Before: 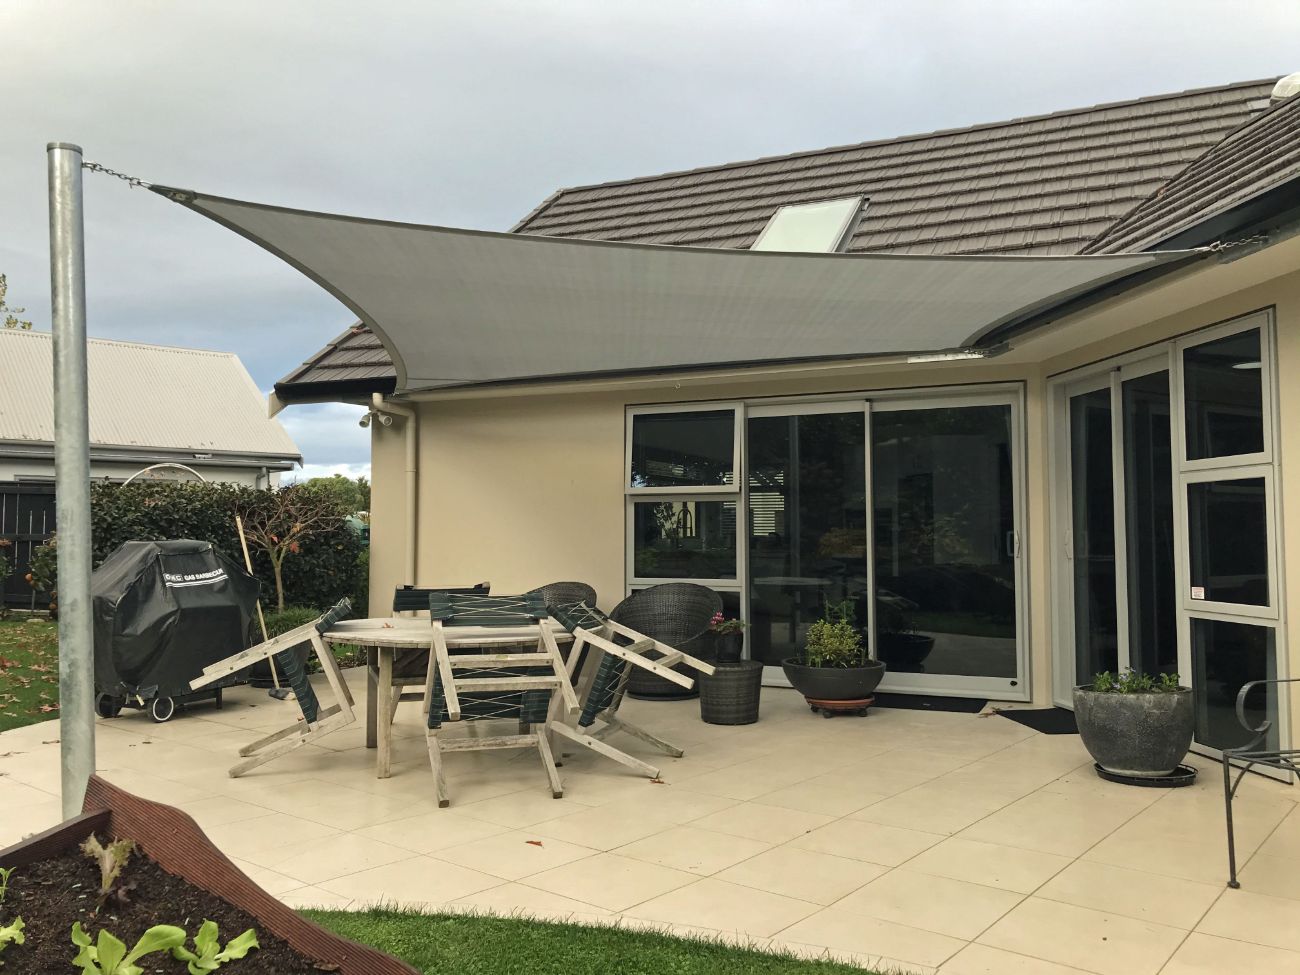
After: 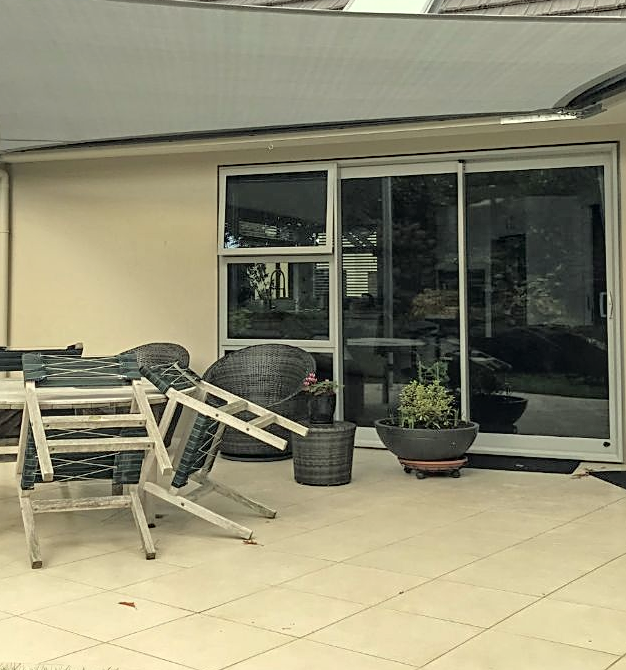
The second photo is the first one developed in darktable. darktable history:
crop: left 31.338%, top 24.615%, right 20.44%, bottom 6.577%
sharpen: on, module defaults
color correction: highlights a* -2.69, highlights b* 2.33
local contrast: on, module defaults
tone curve: curves: ch0 [(0, 0) (0.003, 0.007) (0.011, 0.011) (0.025, 0.021) (0.044, 0.04) (0.069, 0.07) (0.1, 0.129) (0.136, 0.187) (0.177, 0.254) (0.224, 0.325) (0.277, 0.398) (0.335, 0.461) (0.399, 0.513) (0.468, 0.571) (0.543, 0.624) (0.623, 0.69) (0.709, 0.777) (0.801, 0.86) (0.898, 0.953) (1, 1)], color space Lab, independent channels, preserve colors none
